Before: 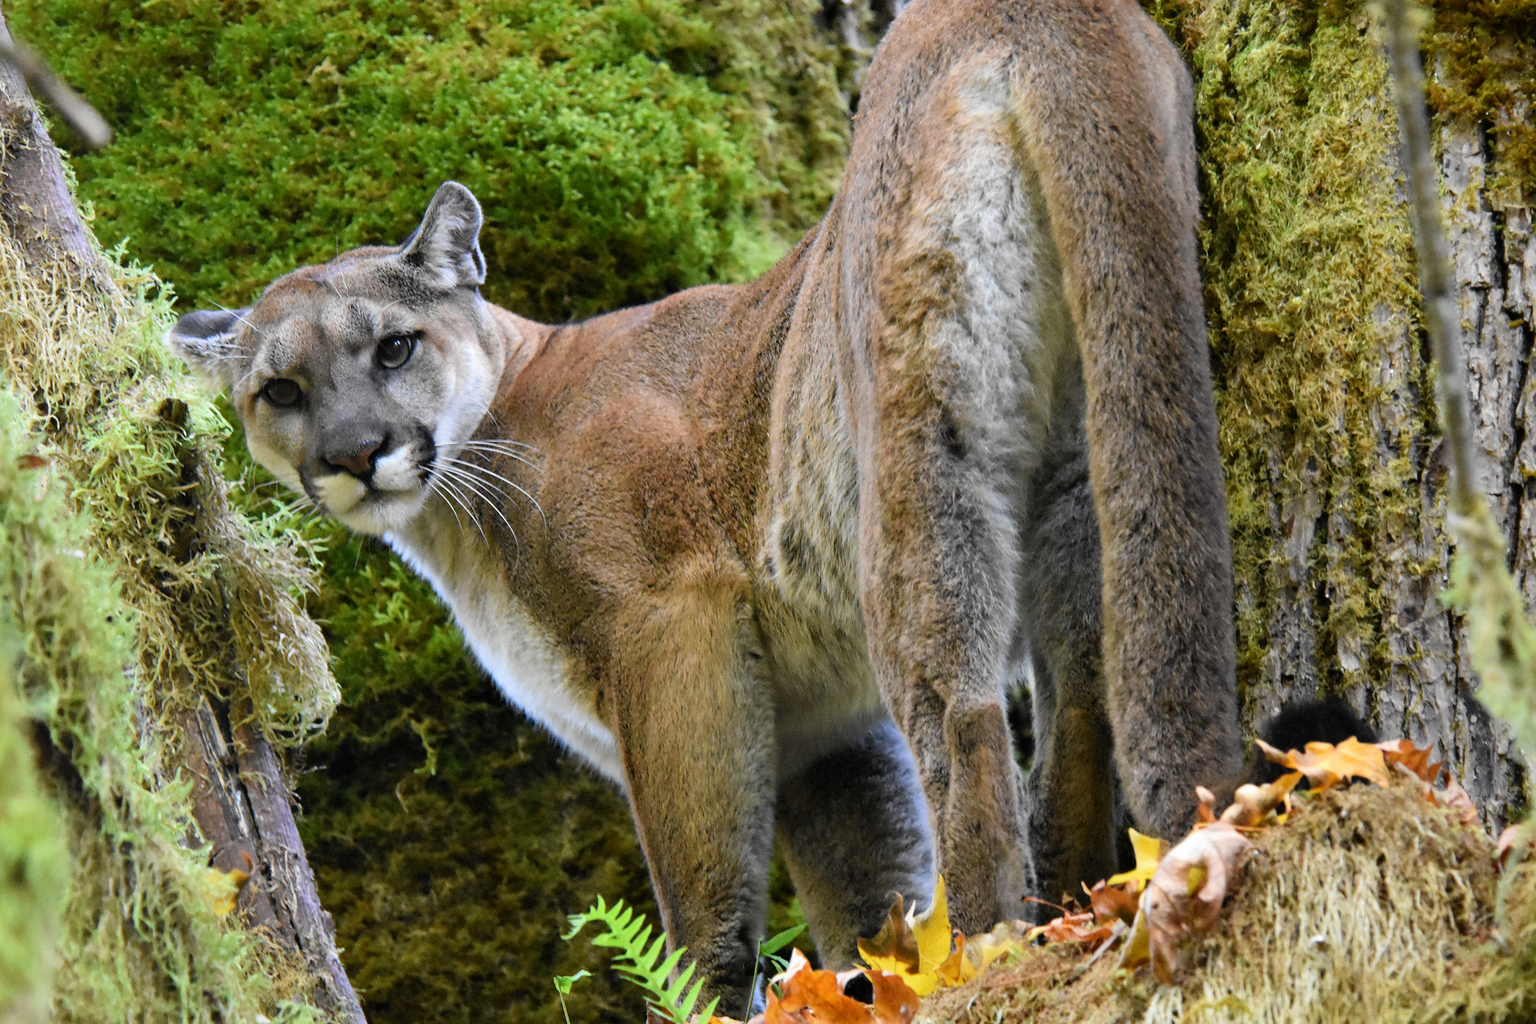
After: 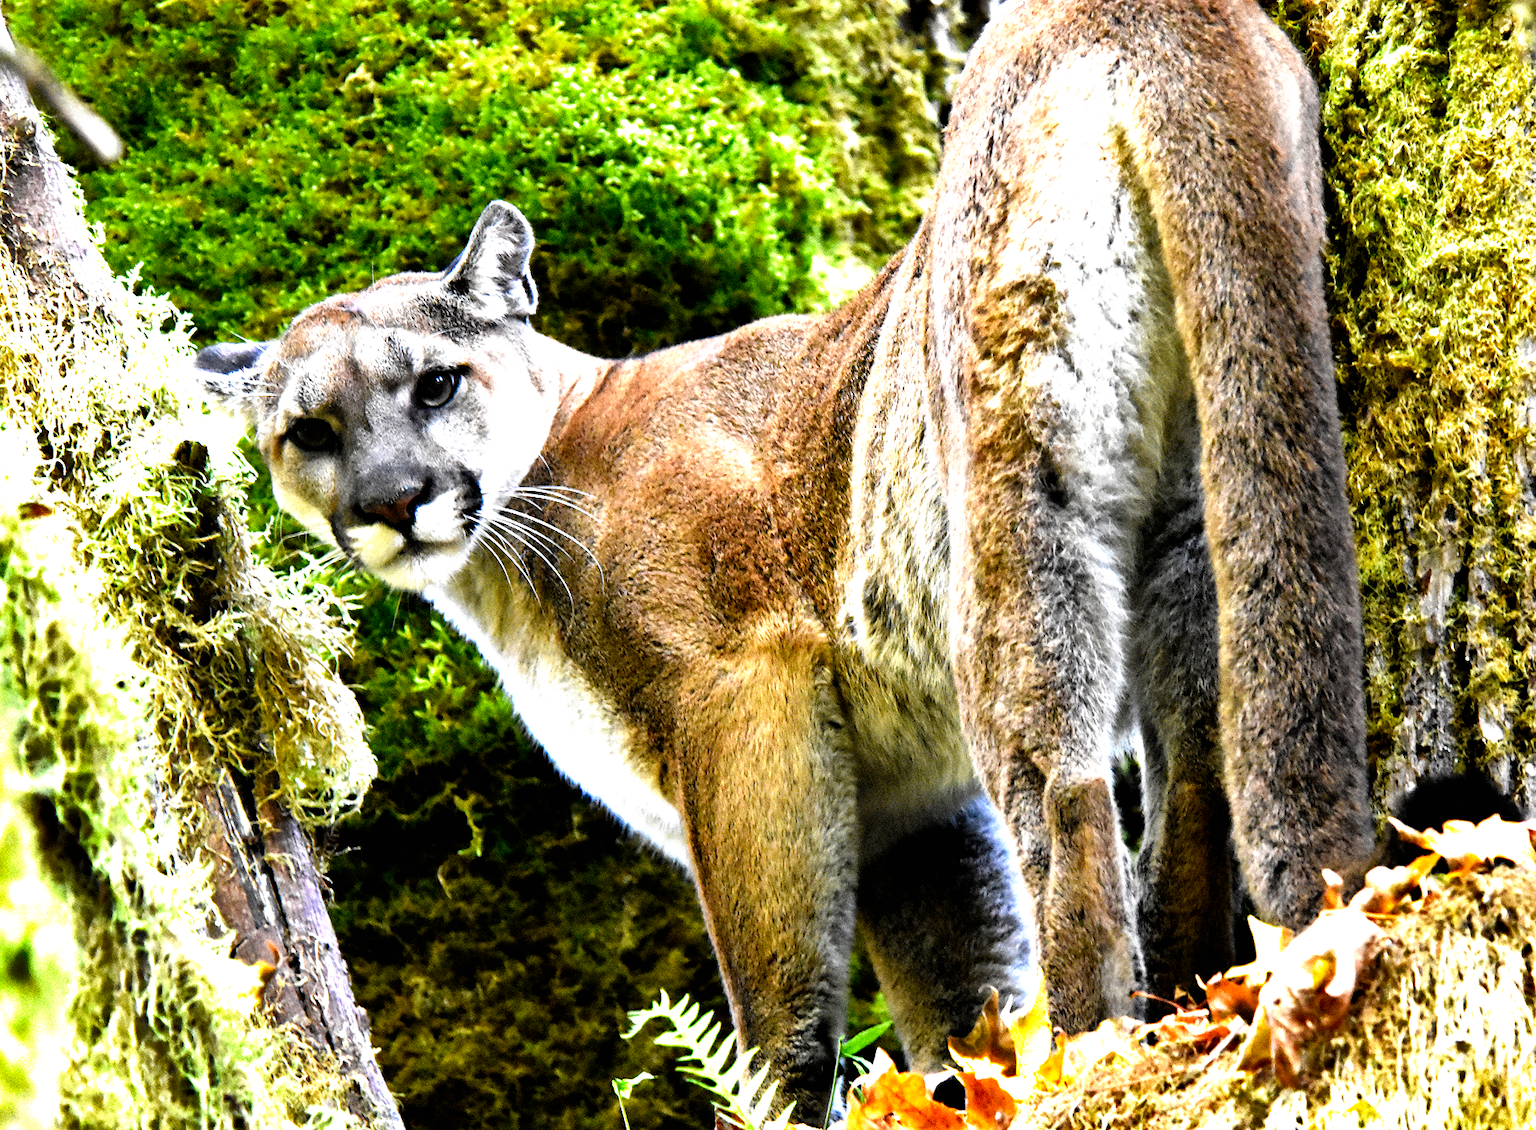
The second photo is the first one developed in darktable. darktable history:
exposure: black level correction 0, exposure 0.7 EV, compensate exposure bias true, compensate highlight preservation false
filmic rgb: black relative exposure -8.2 EV, white relative exposure 2.2 EV, threshold 3 EV, hardness 7.11, latitude 85.74%, contrast 1.696, highlights saturation mix -4%, shadows ↔ highlights balance -2.69%, preserve chrominance no, color science v5 (2021), contrast in shadows safe, contrast in highlights safe, enable highlight reconstruction true
crop: right 9.509%, bottom 0.031%
shadows and highlights: shadows 5, soften with gaussian
